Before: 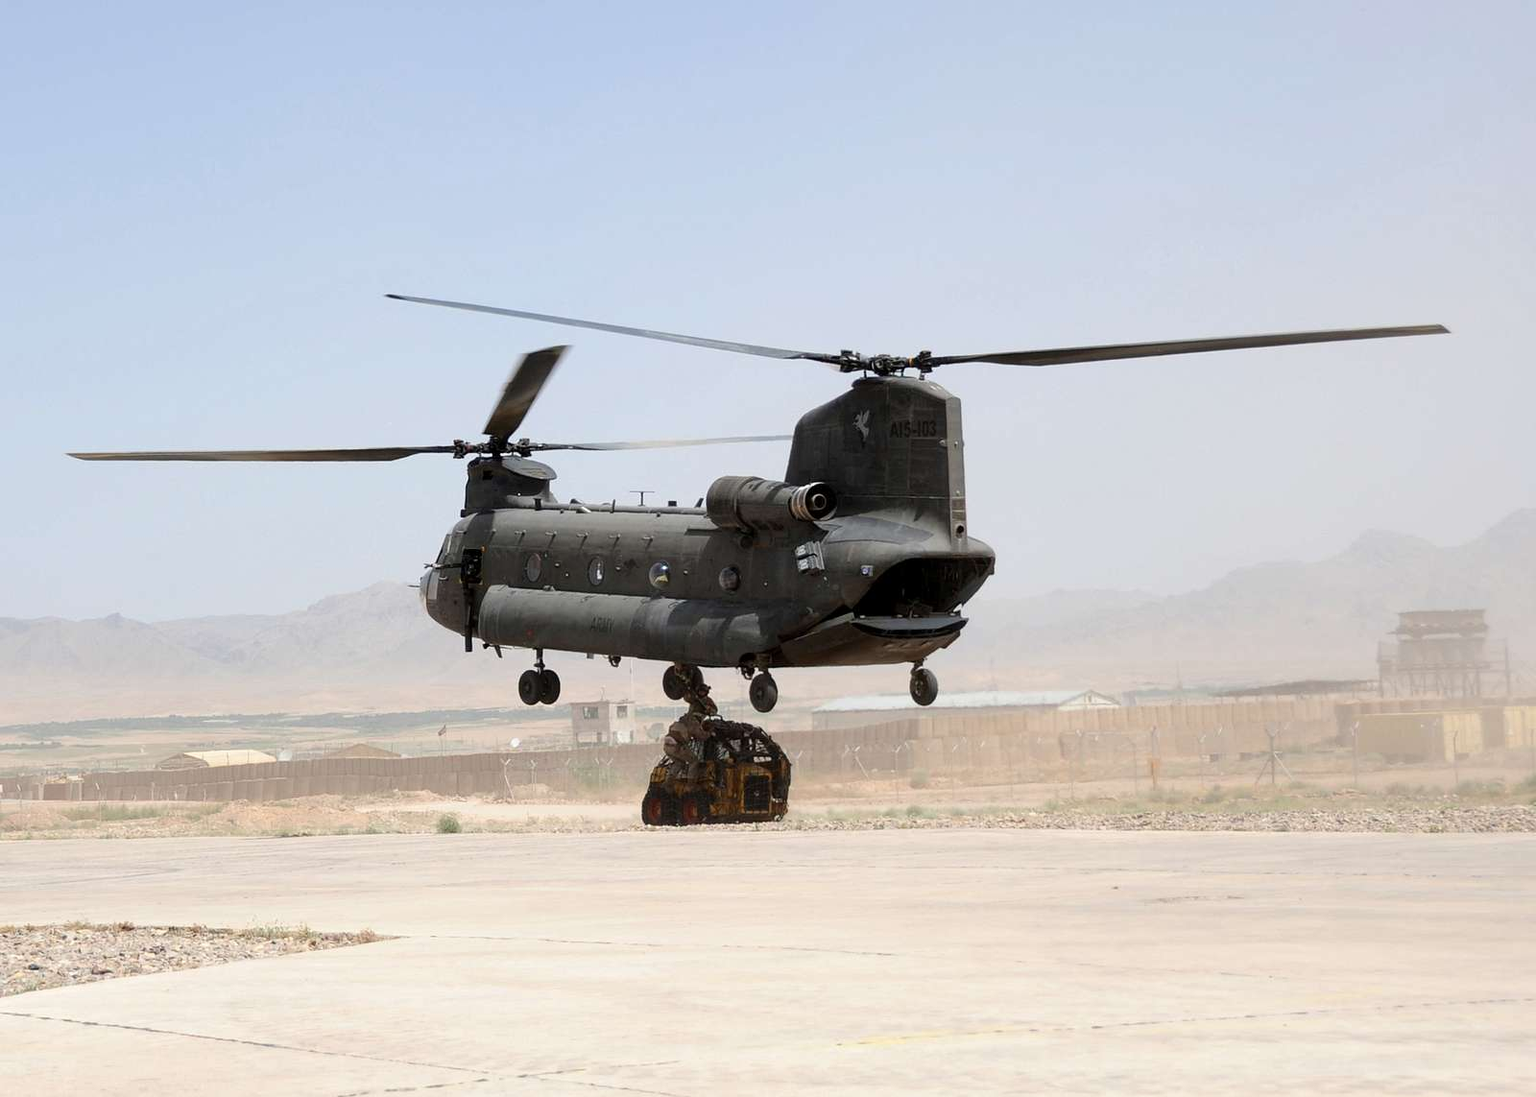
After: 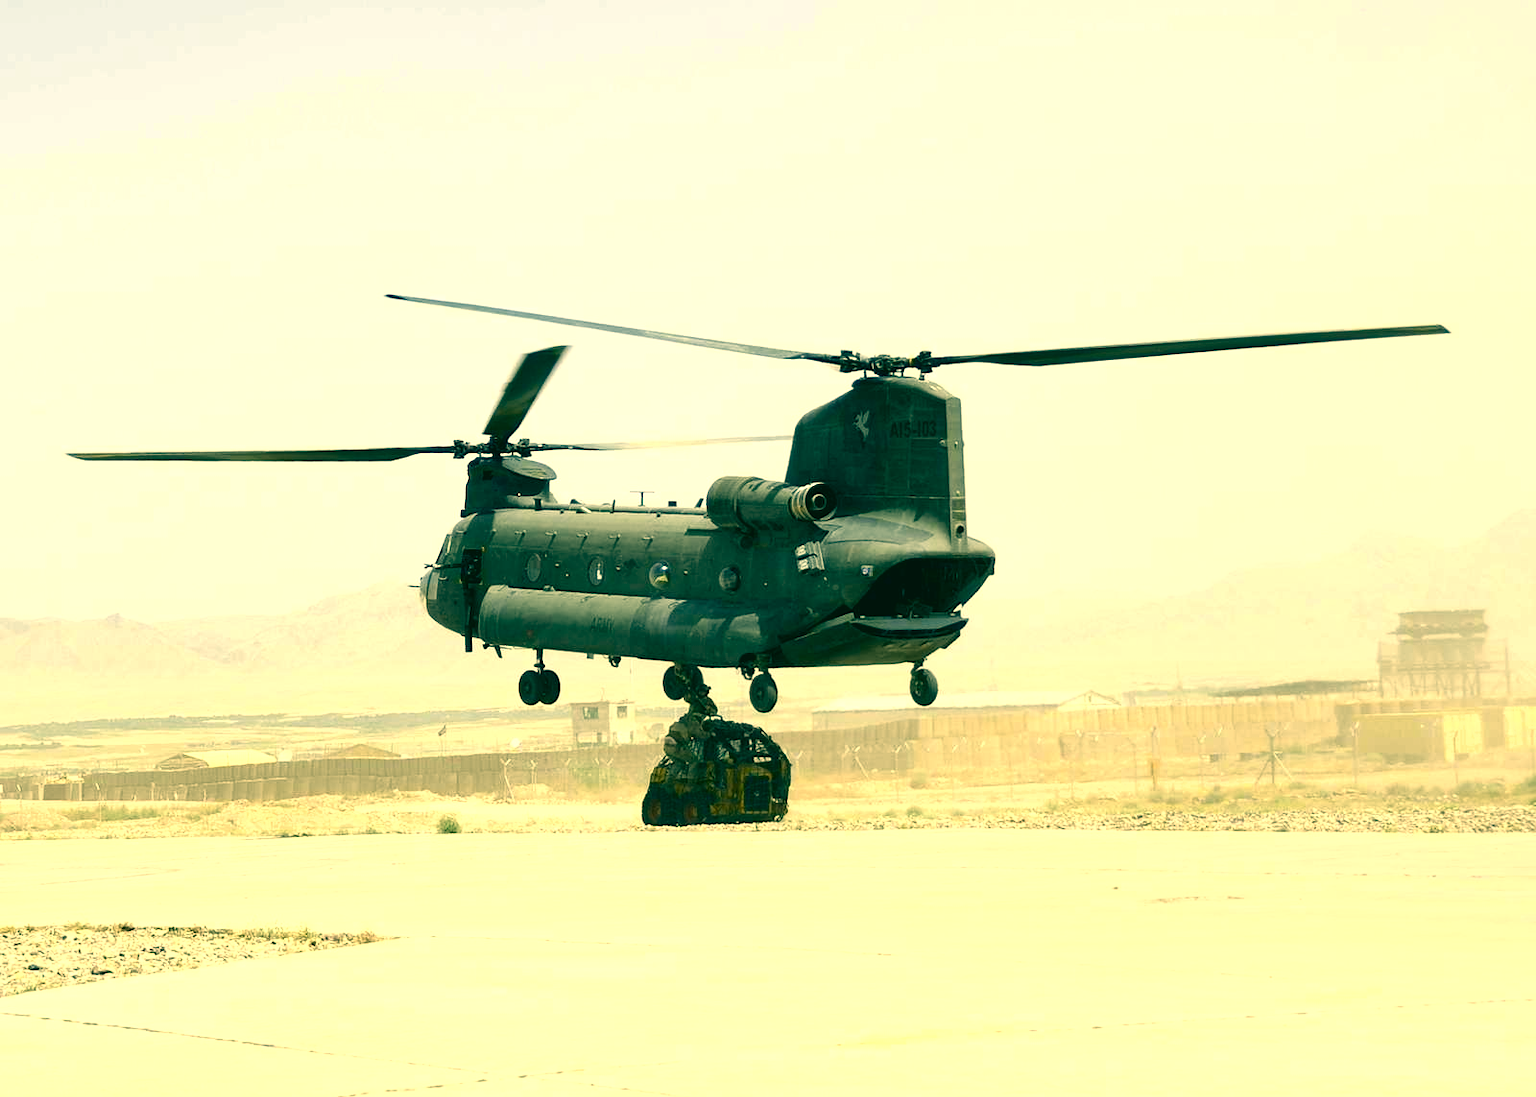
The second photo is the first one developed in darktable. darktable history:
exposure: exposure 0.735 EV, compensate highlight preservation false
shadows and highlights: radius 127.74, shadows 30.37, highlights -31.25, low approximation 0.01, soften with gaussian
color correction: highlights a* 1.94, highlights b* 34, shadows a* -37.35, shadows b* -5.68
